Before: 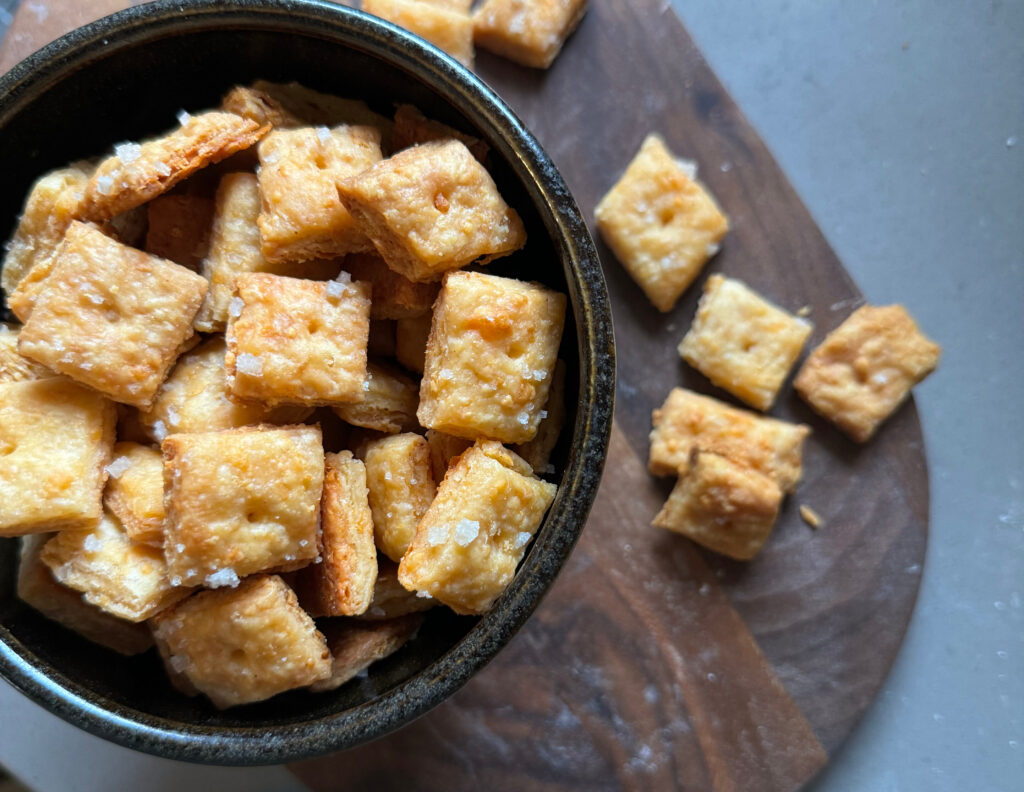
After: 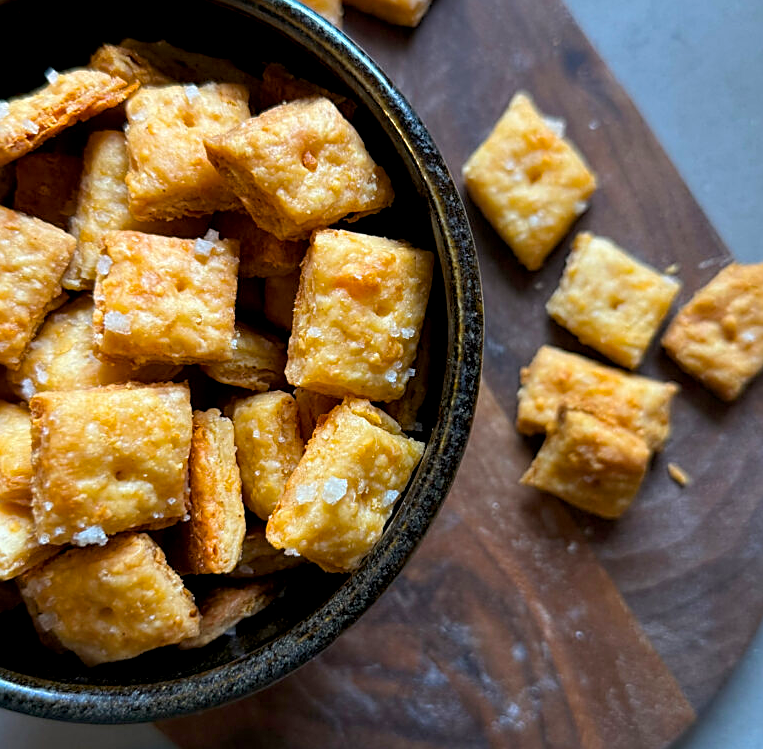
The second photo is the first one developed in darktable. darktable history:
color balance rgb: perceptual saturation grading › global saturation 24.903%, global vibrance 9.639%
crop and rotate: left 12.939%, top 5.314%, right 12.537%
exposure: black level correction 0.005, exposure 0.006 EV, compensate highlight preservation false
sharpen: on, module defaults
